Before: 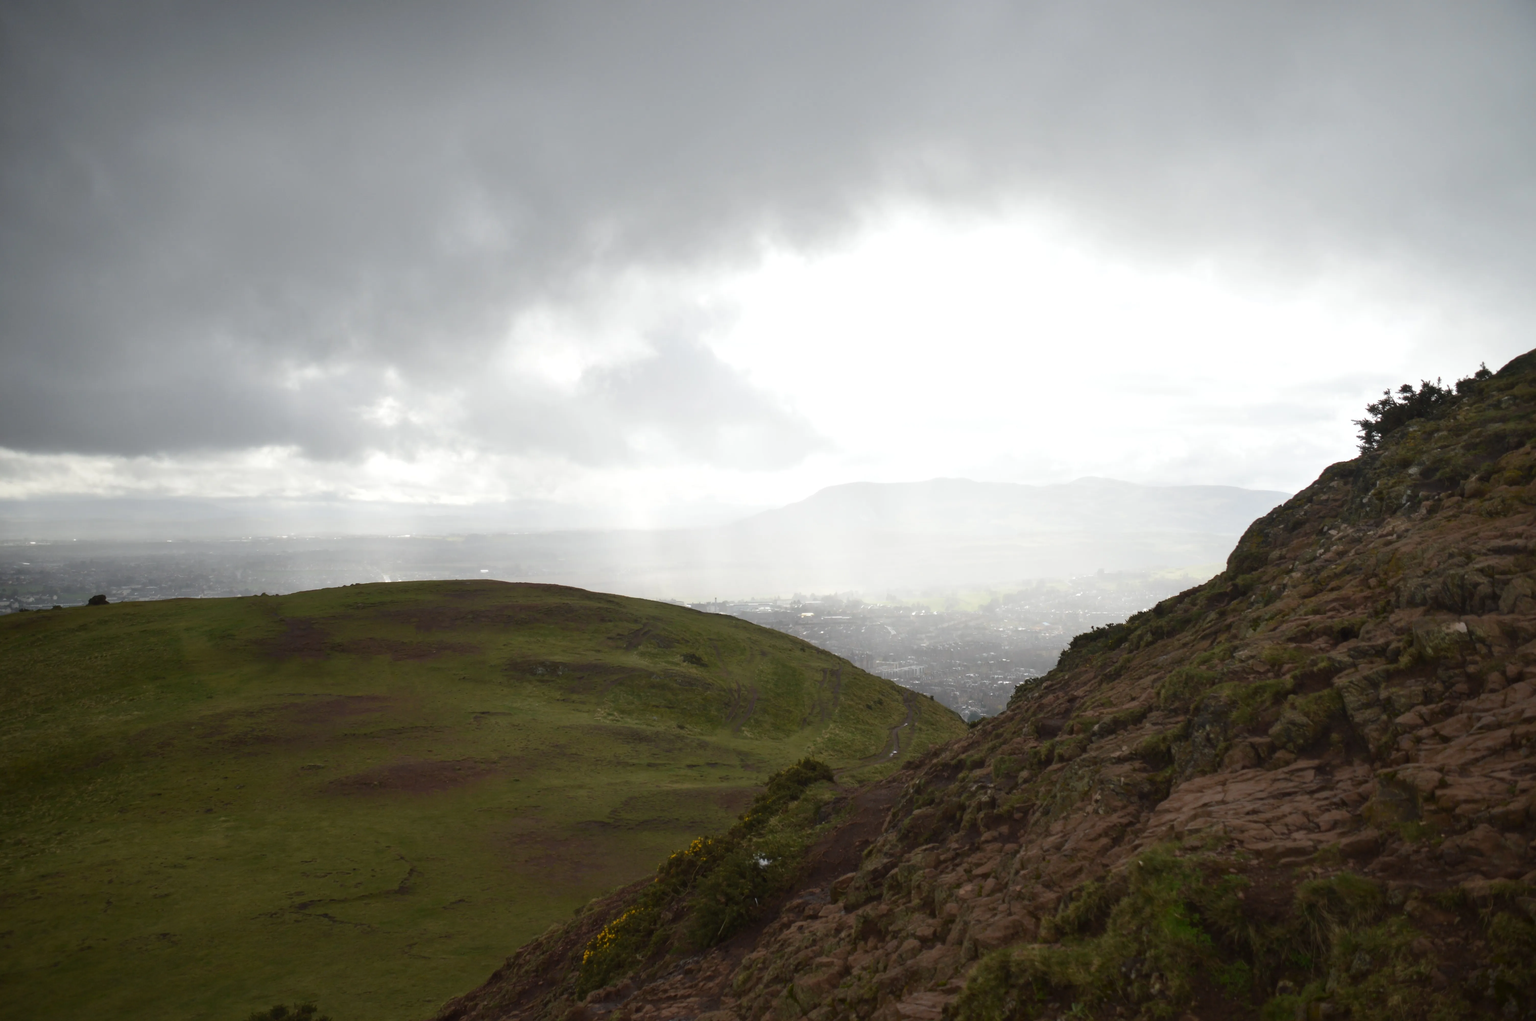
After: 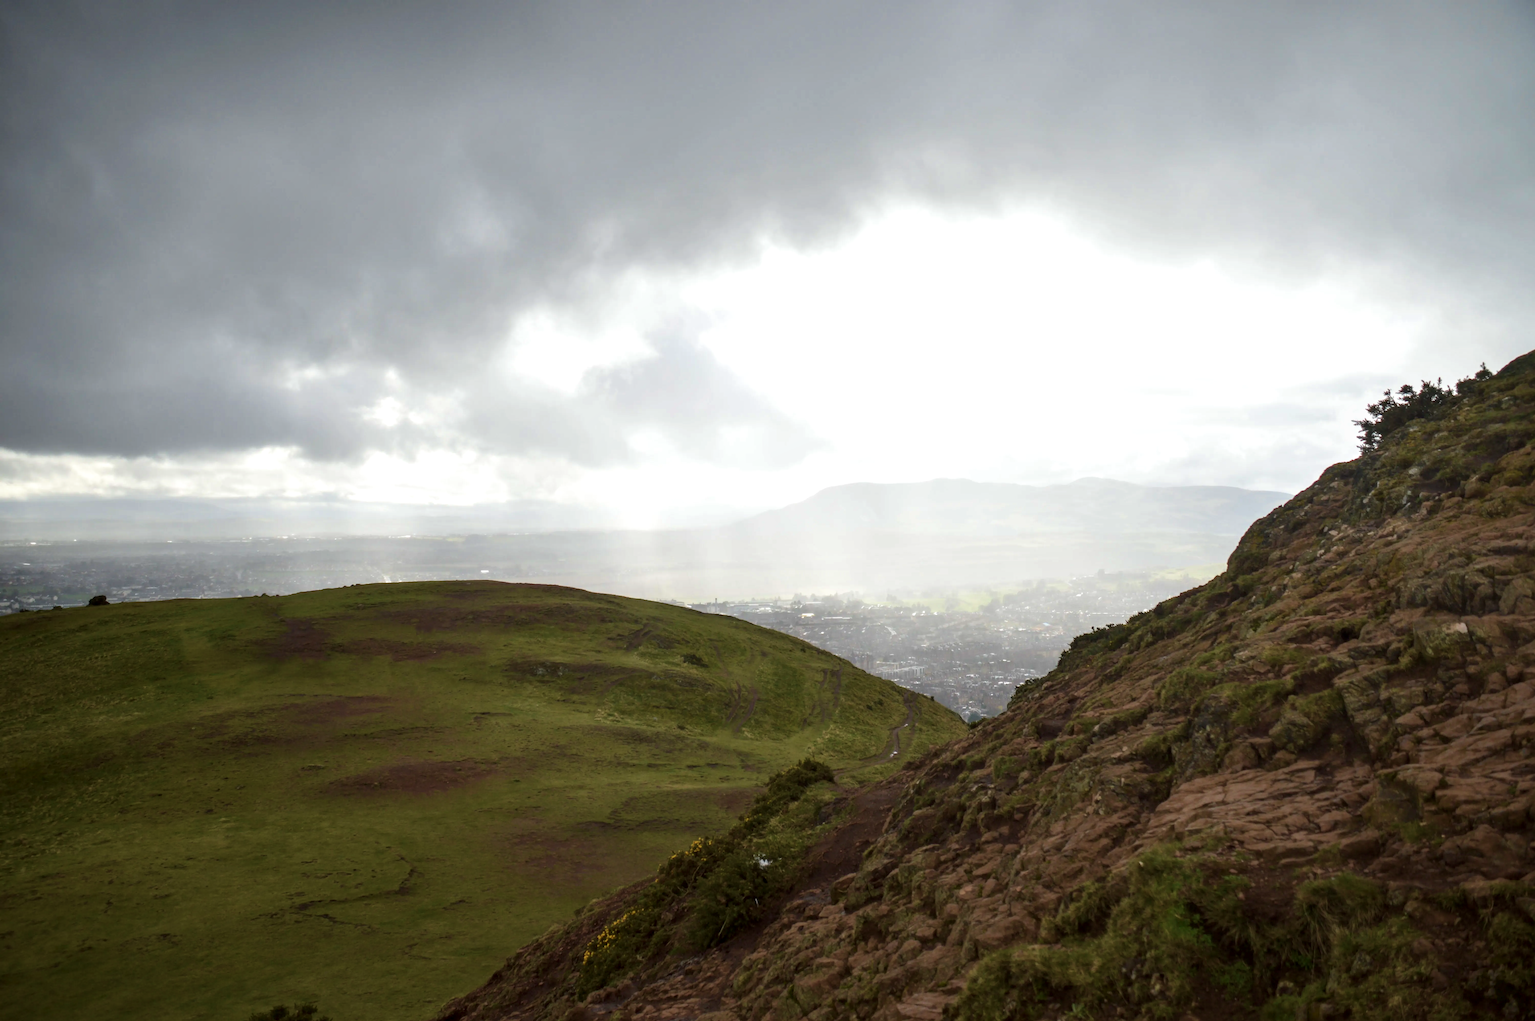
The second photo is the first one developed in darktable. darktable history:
local contrast: detail 144%
velvia: strength 45%
